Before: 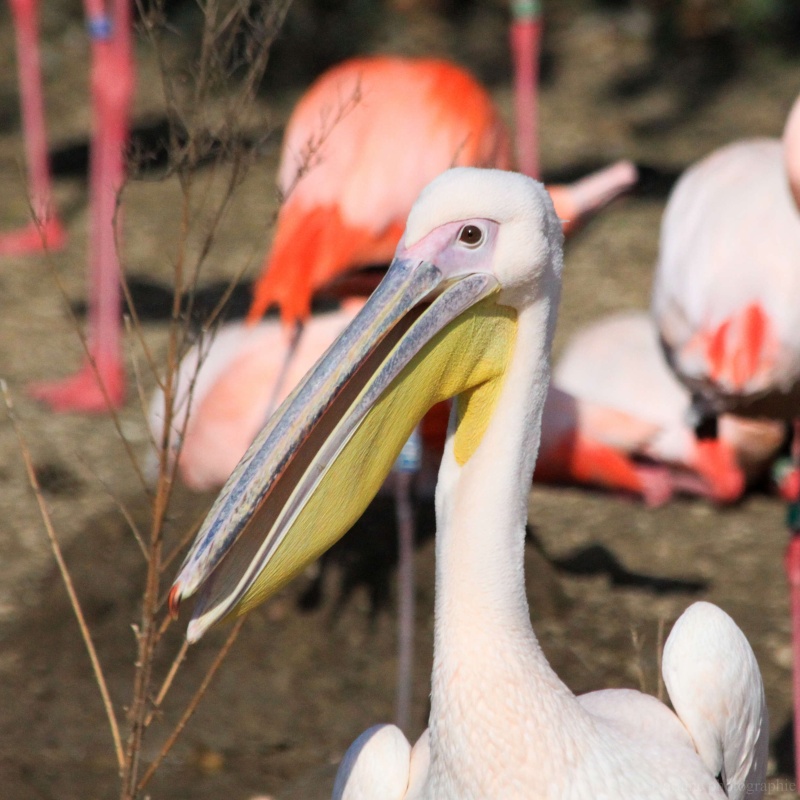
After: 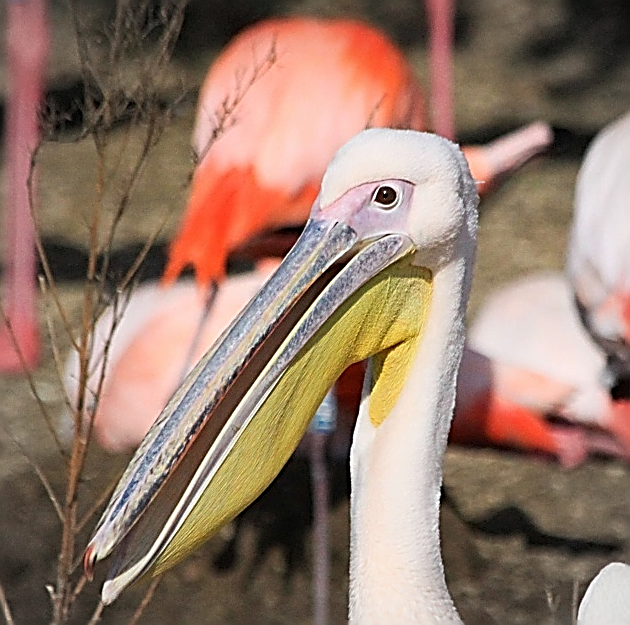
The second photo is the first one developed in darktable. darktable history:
crop and rotate: left 10.77%, top 5.1%, right 10.41%, bottom 16.76%
sharpen: amount 2
vignetting: brightness -0.167
